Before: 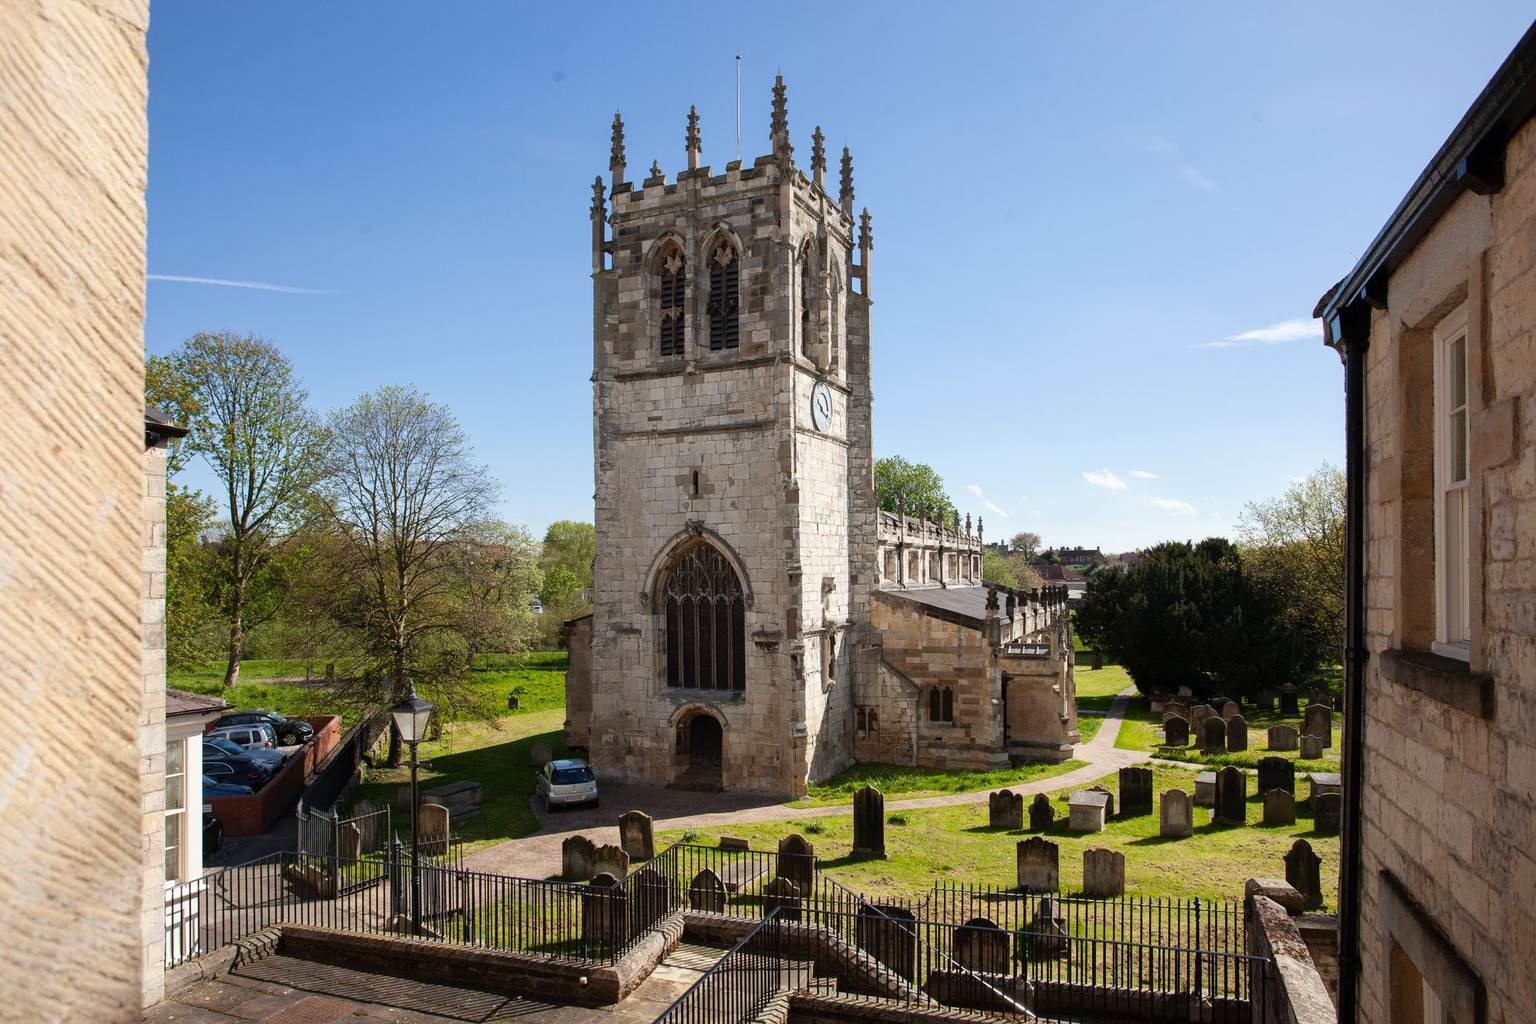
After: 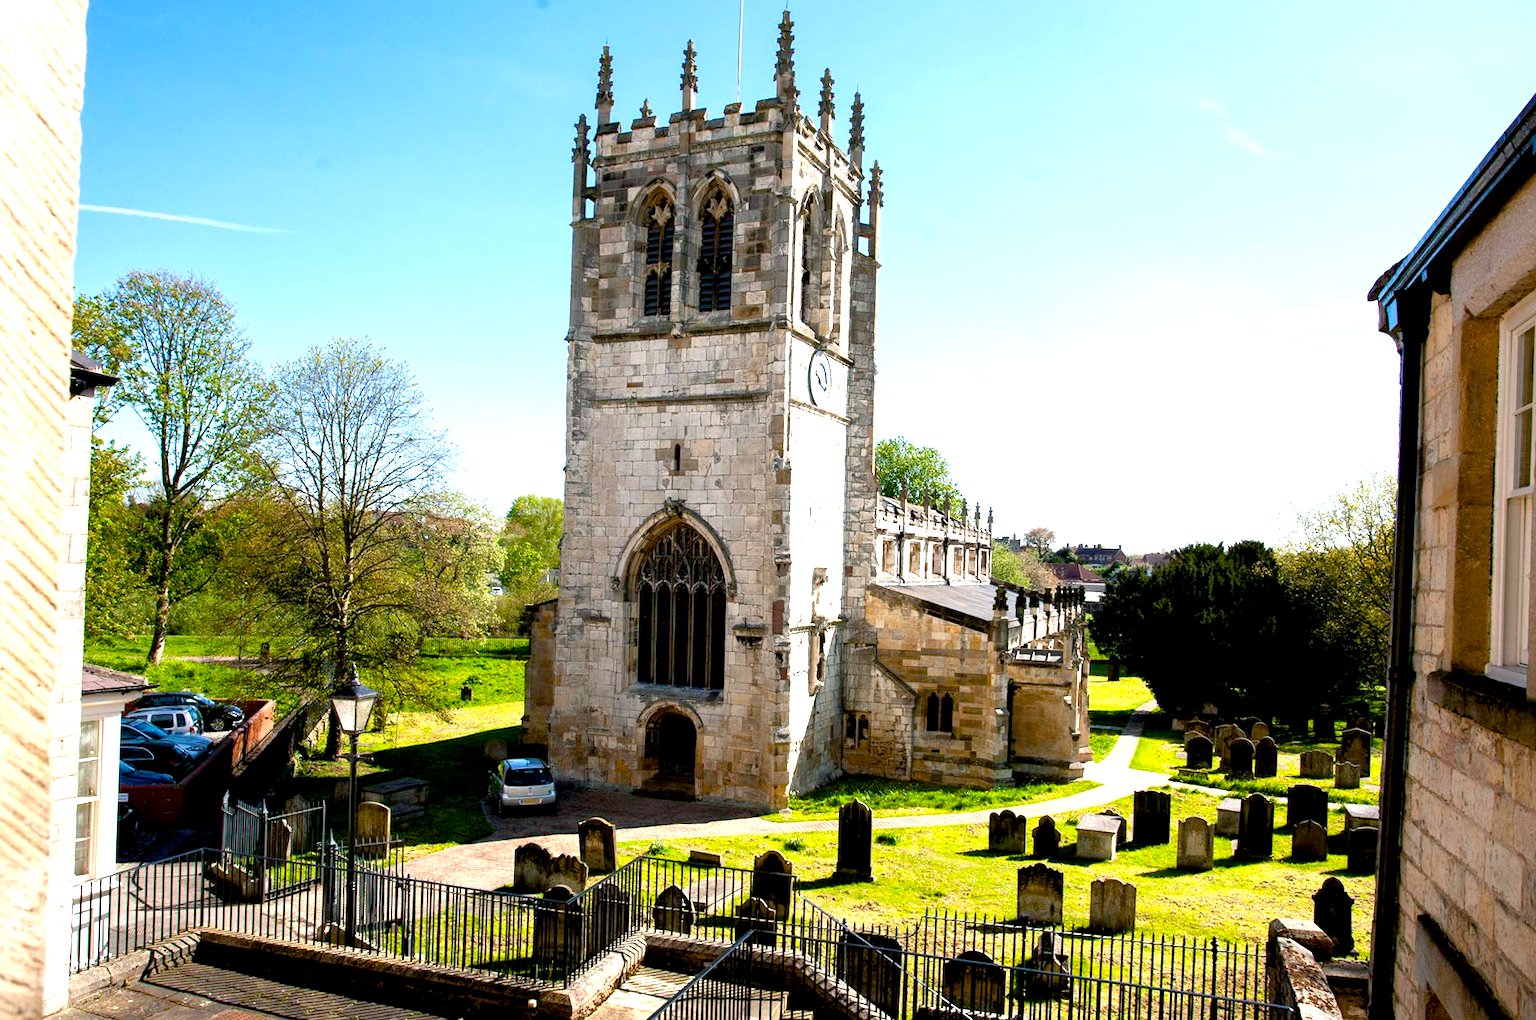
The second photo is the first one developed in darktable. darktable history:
tone equalizer: on, module defaults
exposure: black level correction 0.011, exposure 1.086 EV, compensate highlight preservation false
color balance rgb: power › luminance -7.697%, power › chroma 1.102%, power › hue 216°, linear chroma grading › global chroma 14.713%, perceptual saturation grading › global saturation 20%, perceptual saturation grading › highlights -25.808%, perceptual saturation grading › shadows 24.529%, global vibrance 20%
crop and rotate: angle -2.15°, left 3.12%, top 4.161%, right 1.512%, bottom 0.752%
